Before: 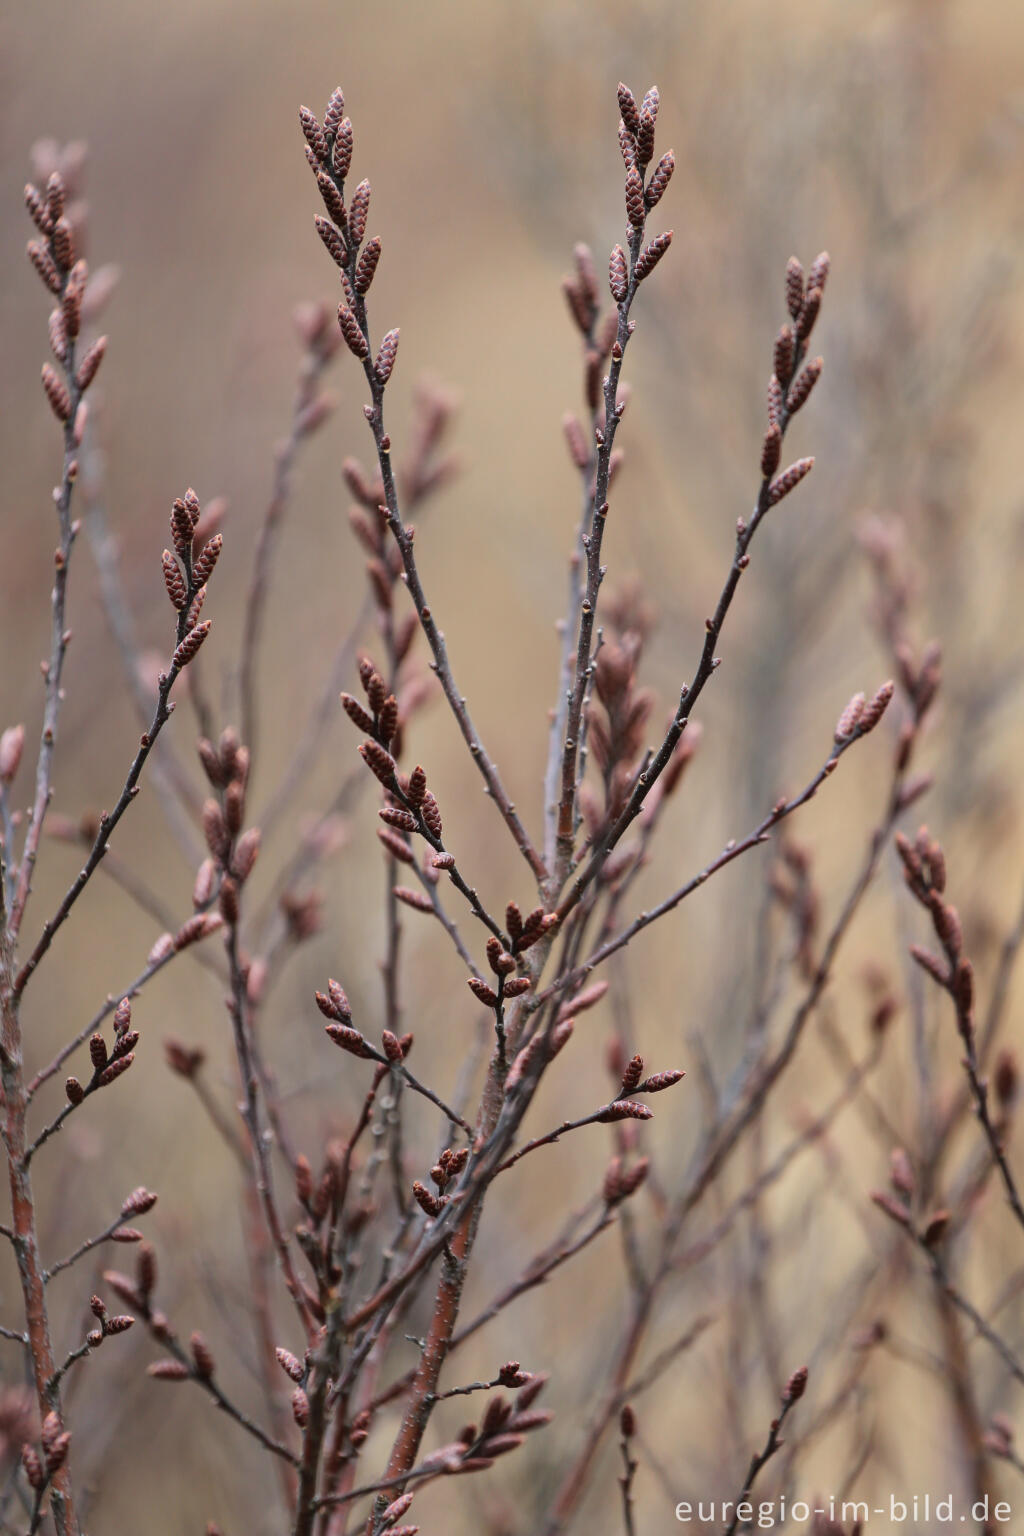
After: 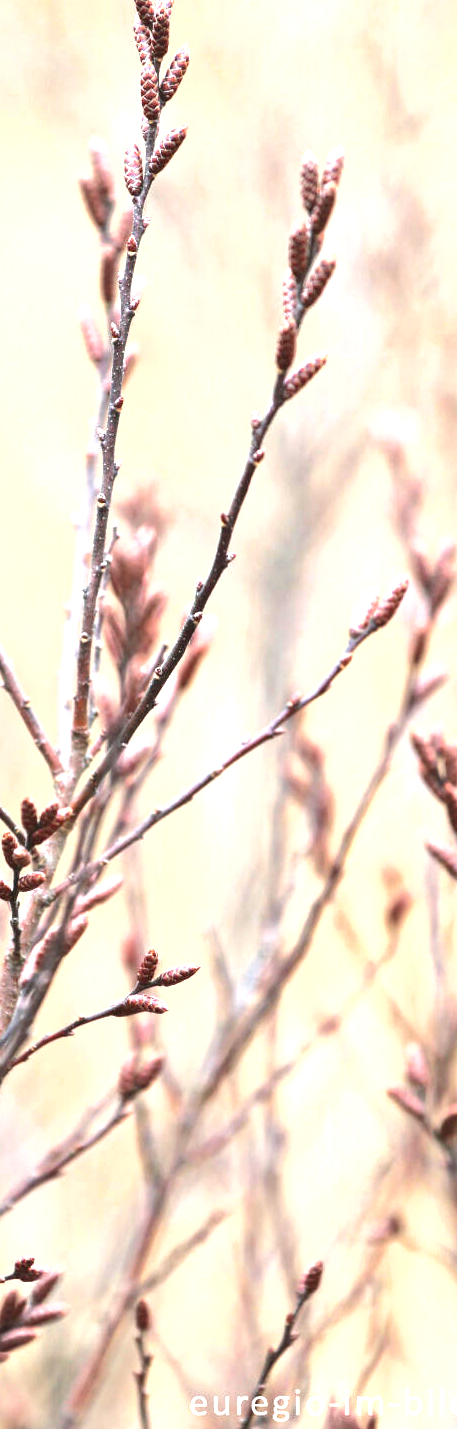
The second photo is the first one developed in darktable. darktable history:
exposure: black level correction 0, exposure 1.895 EV, compensate exposure bias true, compensate highlight preservation false
crop: left 47.399%, top 6.922%, right 7.945%
shadows and highlights: shadows 62.27, white point adjustment 0.477, highlights -33.98, compress 84.24%
